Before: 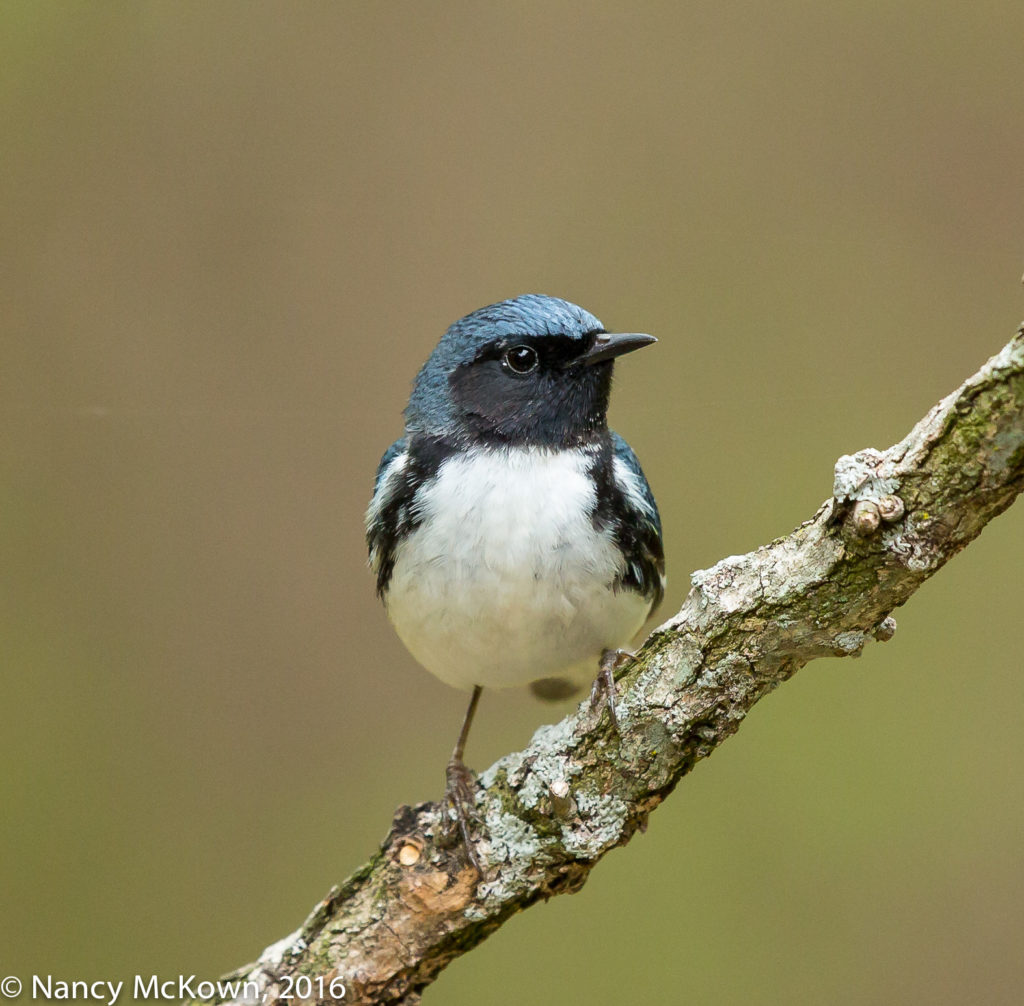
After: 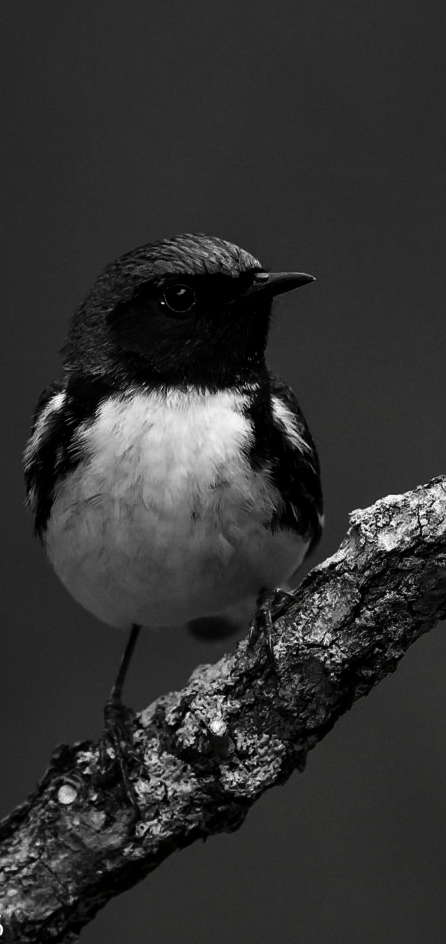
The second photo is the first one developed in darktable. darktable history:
crop: left 33.479%, top 6.076%, right 22.892%
color calibration: gray › normalize channels true, illuminant as shot in camera, x 0.358, y 0.373, temperature 4628.91 K, gamut compression 0.008
contrast brightness saturation: contrast 0.02, brightness -0.984, saturation -0.983
